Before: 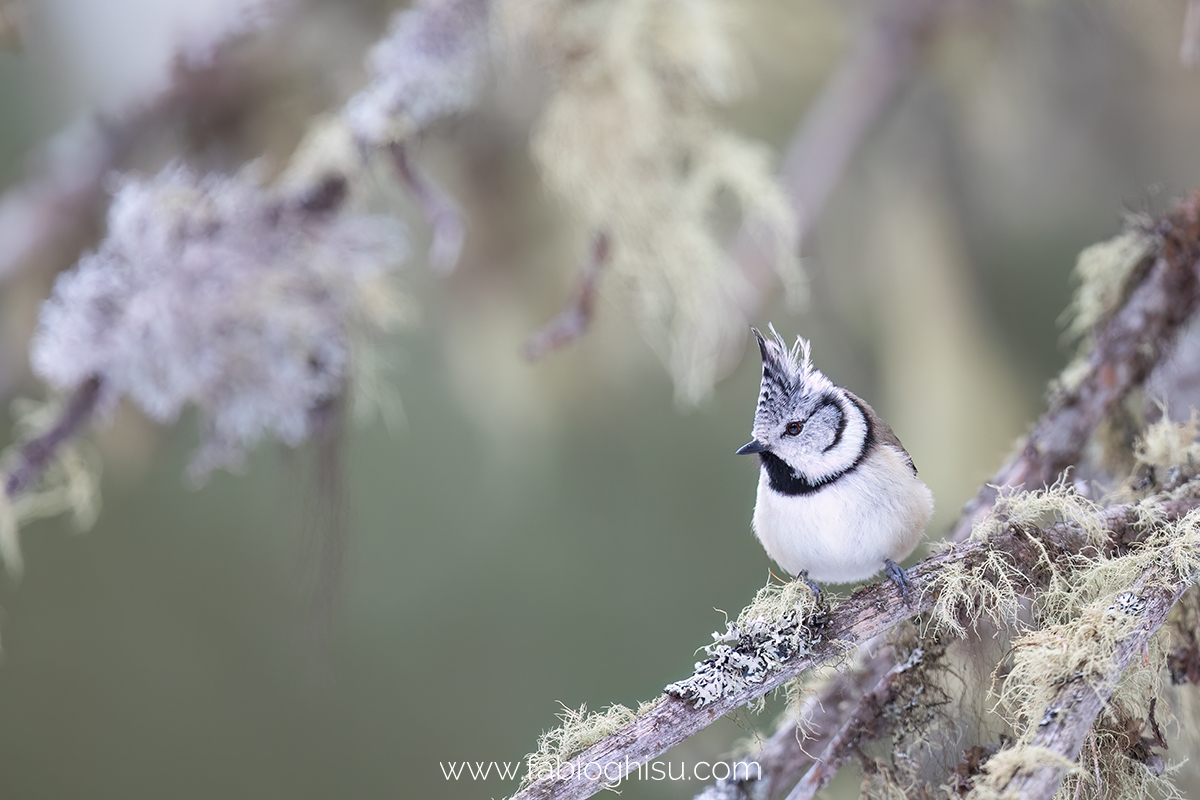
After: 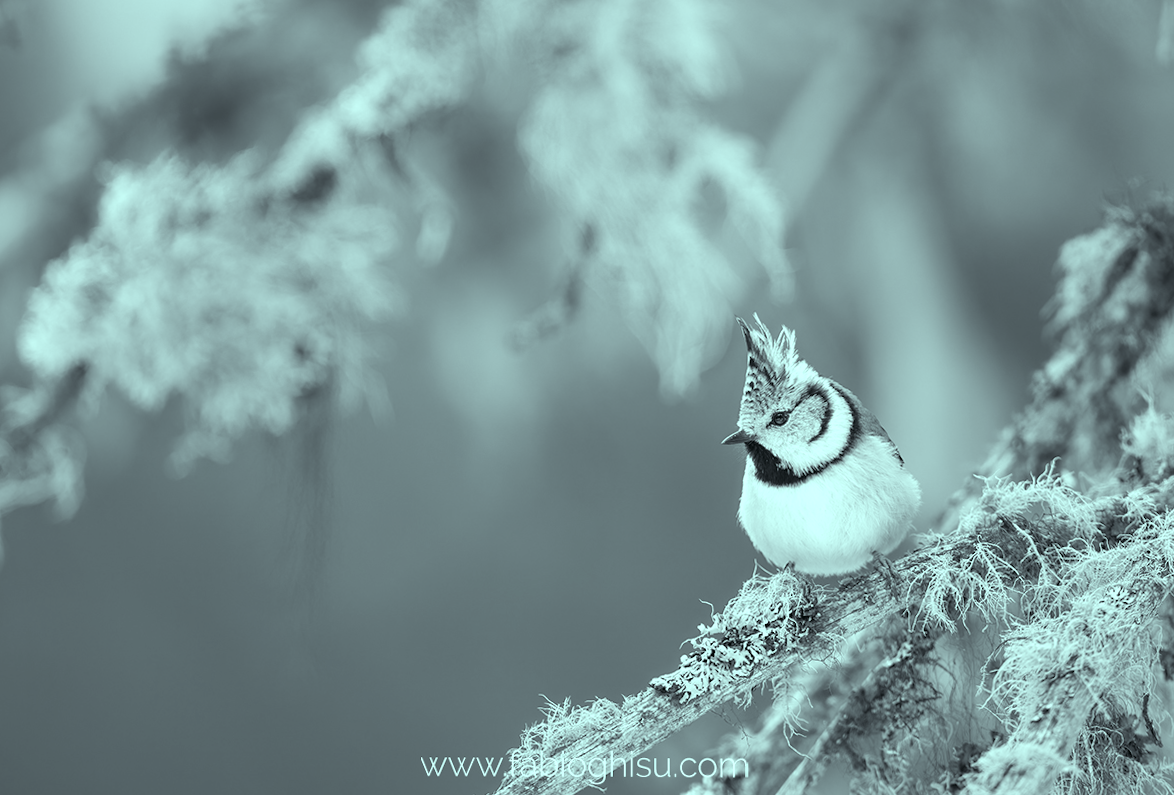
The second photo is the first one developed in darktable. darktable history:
color calibration: output gray [0.22, 0.42, 0.37, 0], gray › normalize channels true, illuminant same as pipeline (D50), adaptation XYZ, x 0.346, y 0.359, gamut compression 0
color balance: mode lift, gamma, gain (sRGB), lift [0.997, 0.979, 1.021, 1.011], gamma [1, 1.084, 0.916, 0.998], gain [1, 0.87, 1.13, 1.101], contrast 4.55%, contrast fulcrum 38.24%, output saturation 104.09%
rotate and perspective: rotation 0.226°, lens shift (vertical) -0.042, crop left 0.023, crop right 0.982, crop top 0.006, crop bottom 0.994
